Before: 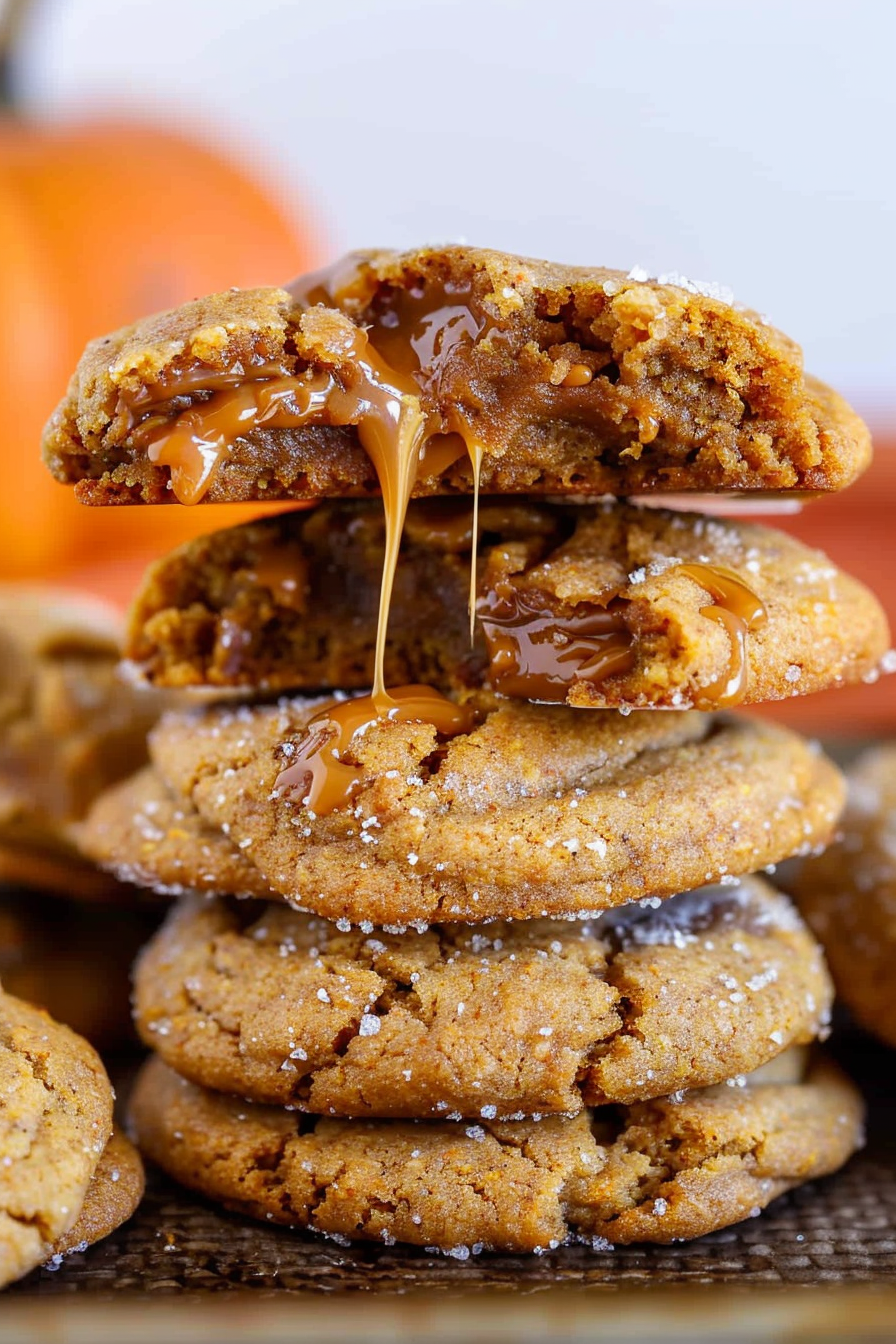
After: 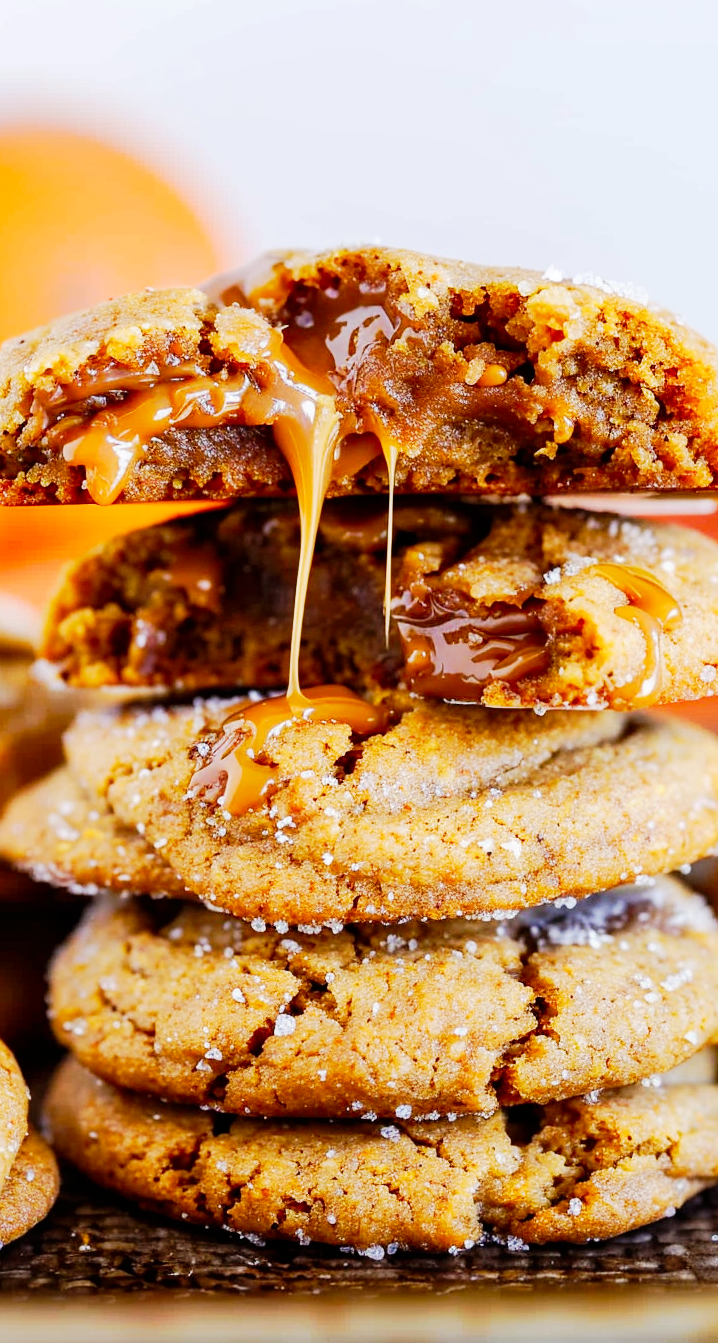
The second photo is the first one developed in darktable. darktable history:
crop and rotate: left 9.583%, right 10.19%
tone curve: curves: ch0 [(0, 0) (0.037, 0.011) (0.135, 0.093) (0.266, 0.281) (0.461, 0.555) (0.581, 0.716) (0.675, 0.793) (0.767, 0.849) (0.91, 0.924) (1, 0.979)]; ch1 [(0, 0) (0.292, 0.278) (0.419, 0.423) (0.493, 0.492) (0.506, 0.5) (0.534, 0.529) (0.562, 0.562) (0.641, 0.663) (0.754, 0.76) (1, 1)]; ch2 [(0, 0) (0.294, 0.3) (0.361, 0.372) (0.429, 0.445) (0.478, 0.486) (0.502, 0.498) (0.518, 0.522) (0.531, 0.549) (0.561, 0.579) (0.64, 0.645) (0.7, 0.7) (0.861, 0.808) (1, 0.951)], preserve colors none
exposure: exposure 0.132 EV, compensate exposure bias true, compensate highlight preservation false
